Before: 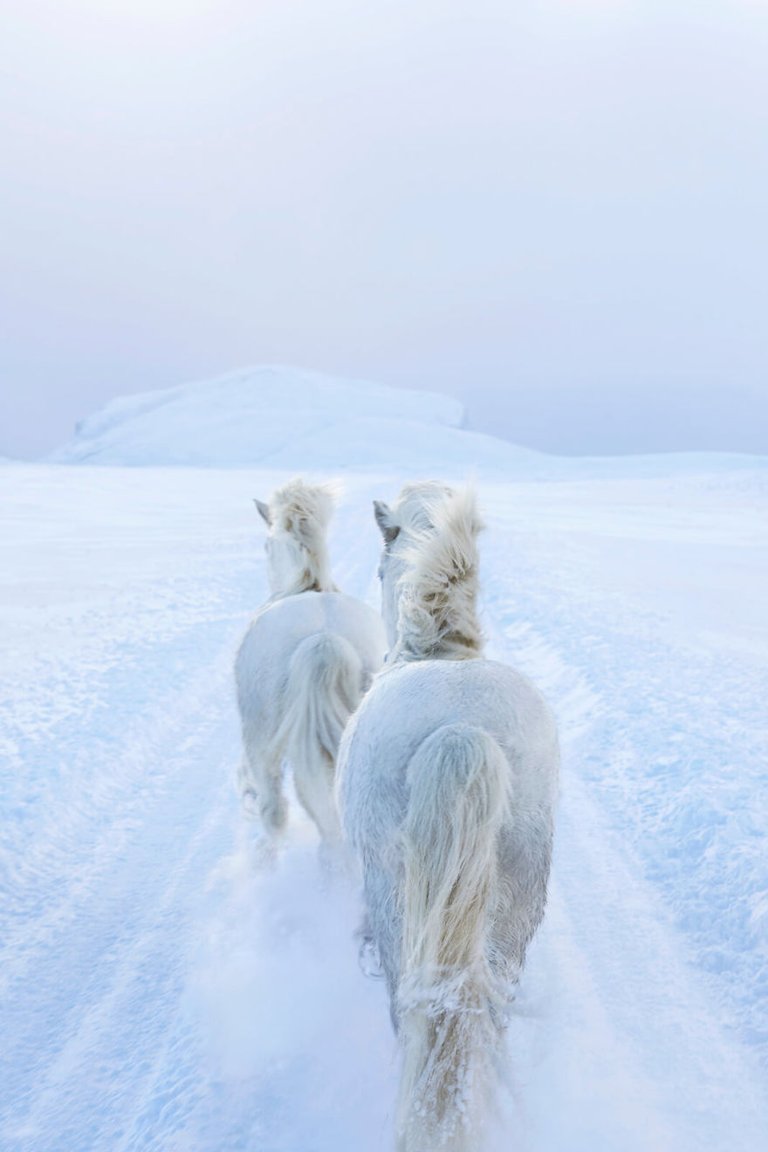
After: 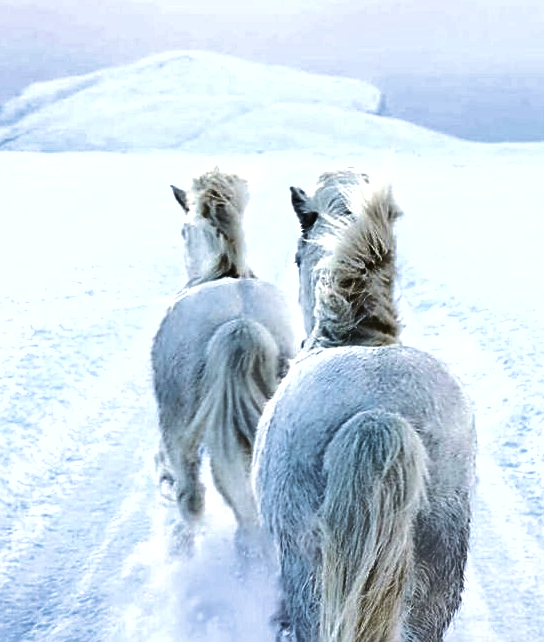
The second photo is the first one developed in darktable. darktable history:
color correction: highlights b* 2.99
velvia: strength 56.1%
exposure: exposure 0.454 EV, compensate highlight preservation false
crop: left 10.912%, top 27.272%, right 18.248%, bottom 16.947%
shadows and highlights: radius 117.72, shadows 42.55, highlights -62.32, highlights color adjustment 0.808%, soften with gaussian
local contrast: mode bilateral grid, contrast 11, coarseness 26, detail 115%, midtone range 0.2
sharpen: on, module defaults
